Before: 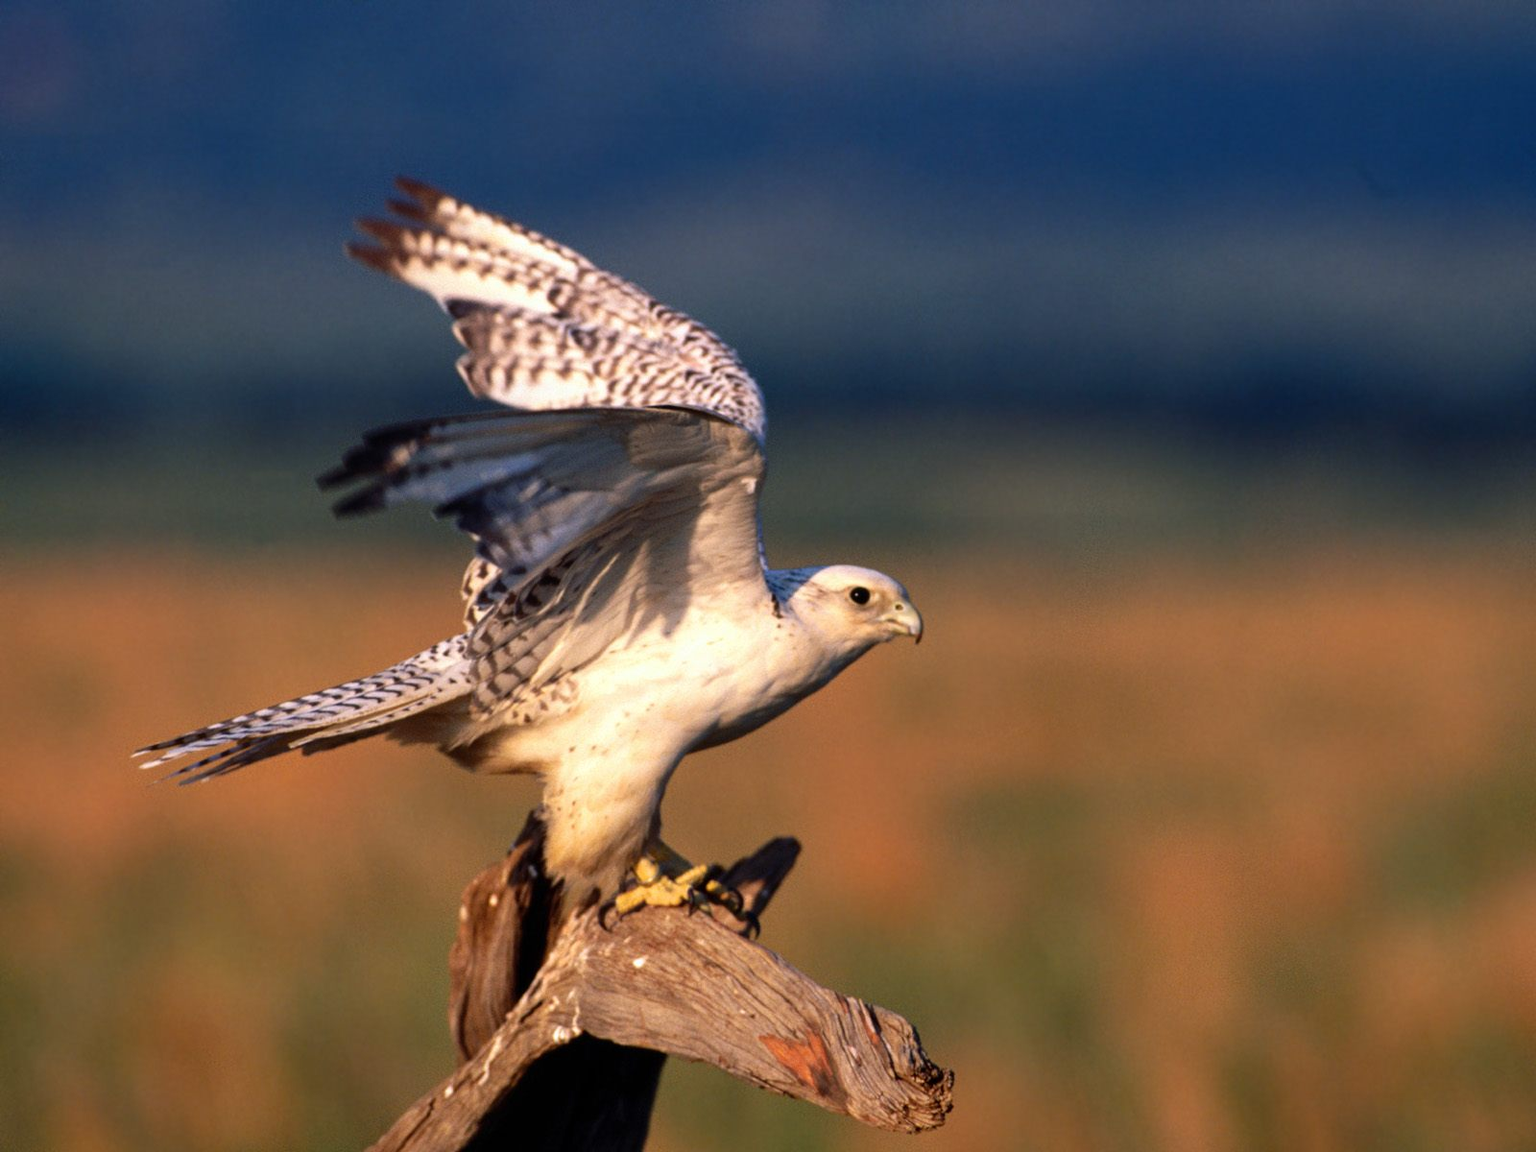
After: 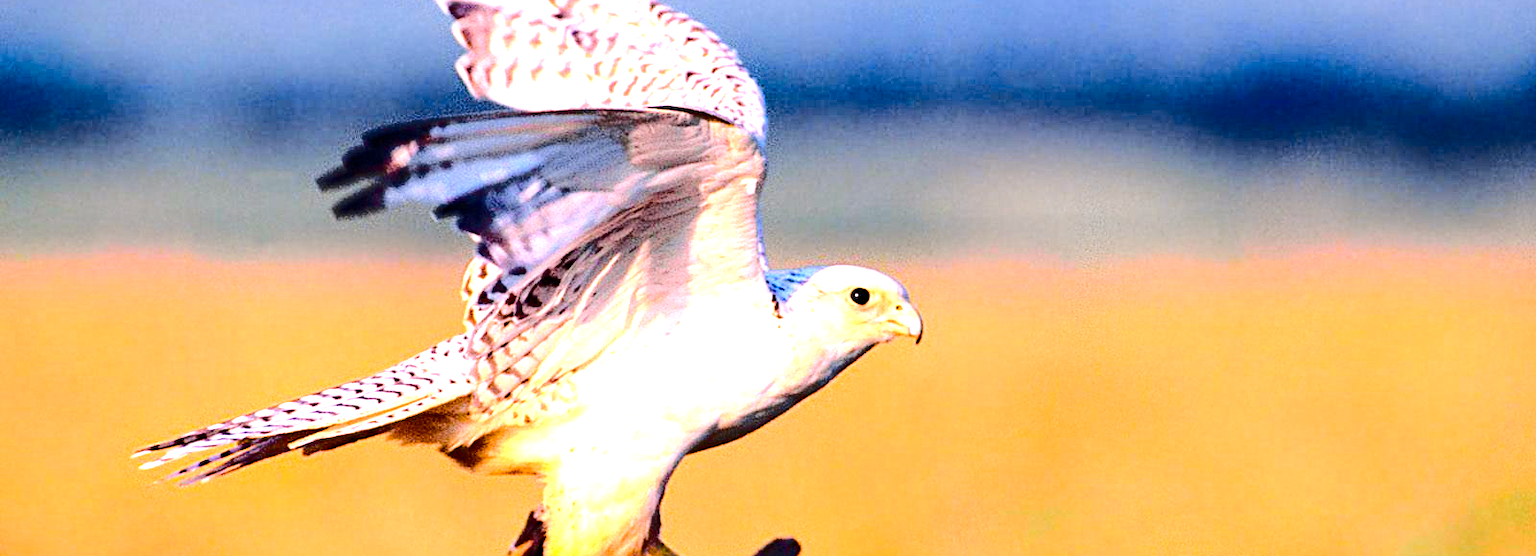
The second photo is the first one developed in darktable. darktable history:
color balance rgb: perceptual saturation grading › global saturation 45%, perceptual saturation grading › highlights -25%, perceptual saturation grading › shadows 50%, perceptual brilliance grading › global brilliance 3%, global vibrance 3%
white balance: red 1.066, blue 1.119
sharpen: on, module defaults
tone equalizer: -8 EV -0.417 EV, -7 EV -0.389 EV, -6 EV -0.333 EV, -5 EV -0.222 EV, -3 EV 0.222 EV, -2 EV 0.333 EV, -1 EV 0.389 EV, +0 EV 0.417 EV, edges refinement/feathering 500, mask exposure compensation -1.57 EV, preserve details no
tone curve: curves: ch0 [(0, 0) (0.094, 0.039) (0.243, 0.155) (0.411, 0.482) (0.479, 0.583) (0.654, 0.742) (0.793, 0.851) (0.994, 0.974)]; ch1 [(0, 0) (0.161, 0.092) (0.35, 0.33) (0.392, 0.392) (0.456, 0.456) (0.505, 0.502) (0.537, 0.518) (0.553, 0.53) (0.573, 0.569) (0.718, 0.718) (1, 1)]; ch2 [(0, 0) (0.346, 0.362) (0.411, 0.412) (0.502, 0.502) (0.531, 0.521) (0.576, 0.553) (0.615, 0.621) (1, 1)], color space Lab, independent channels, preserve colors none
levels: levels [0, 0.498, 1]
crop and rotate: top 26.056%, bottom 25.543%
exposure: black level correction 0.001, exposure 1.719 EV, compensate exposure bias true, compensate highlight preservation false
